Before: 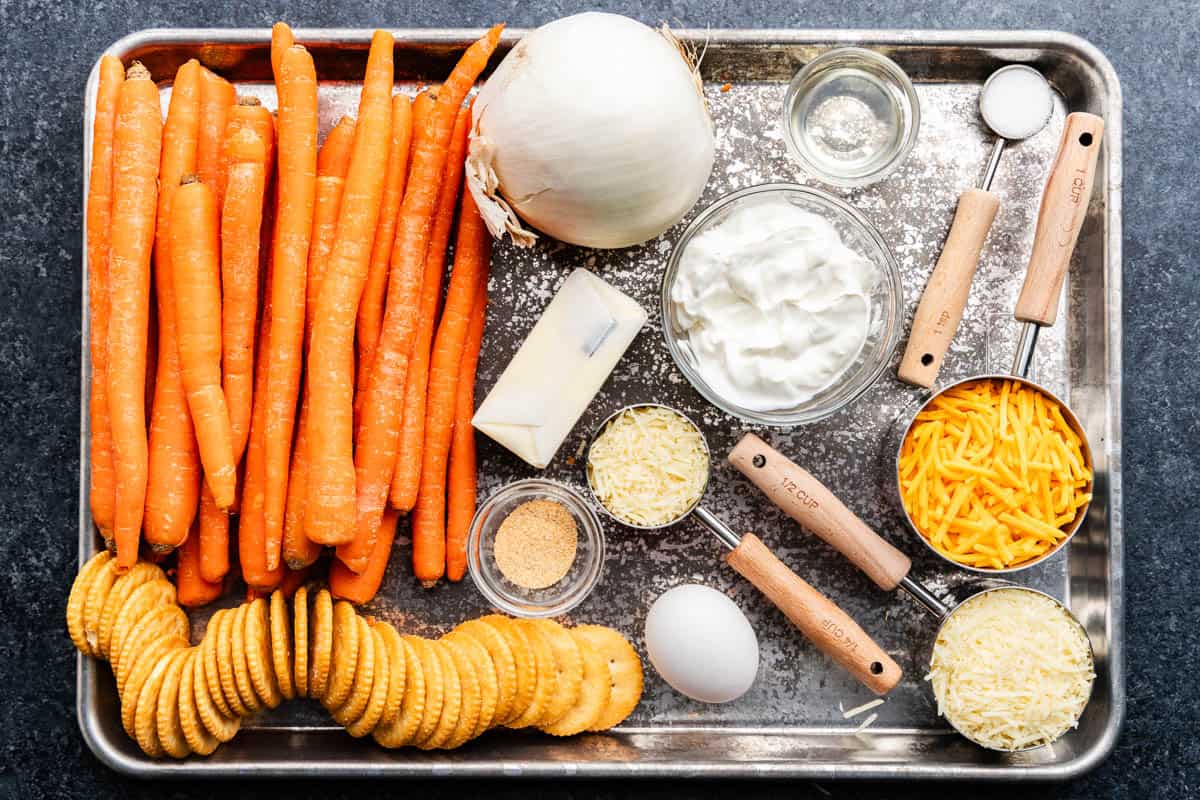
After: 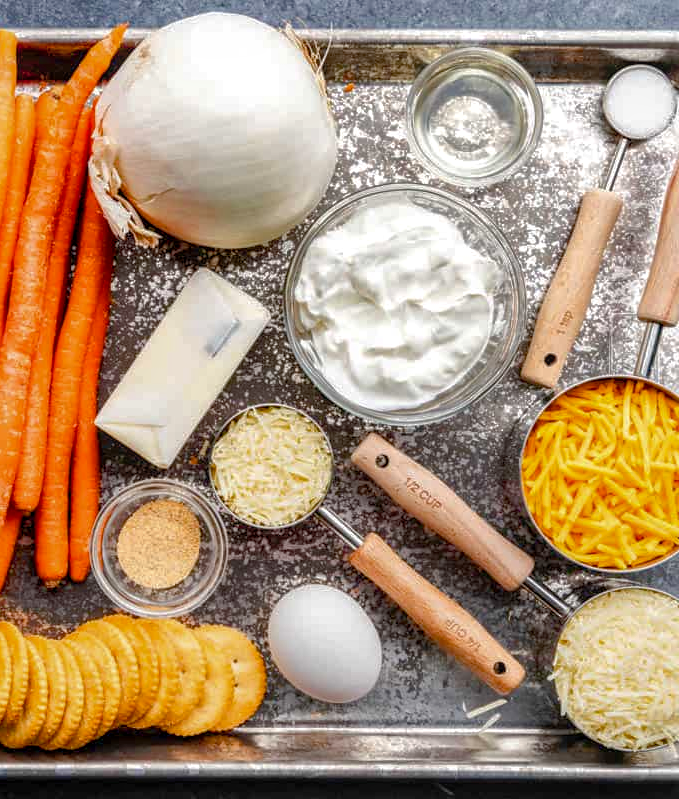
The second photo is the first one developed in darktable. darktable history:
color balance rgb: perceptual saturation grading › global saturation 20%, perceptual saturation grading › highlights -25%, perceptual saturation grading › shadows 25%
crop: left 31.458%, top 0%, right 11.876%
local contrast: on, module defaults
shadows and highlights: on, module defaults
